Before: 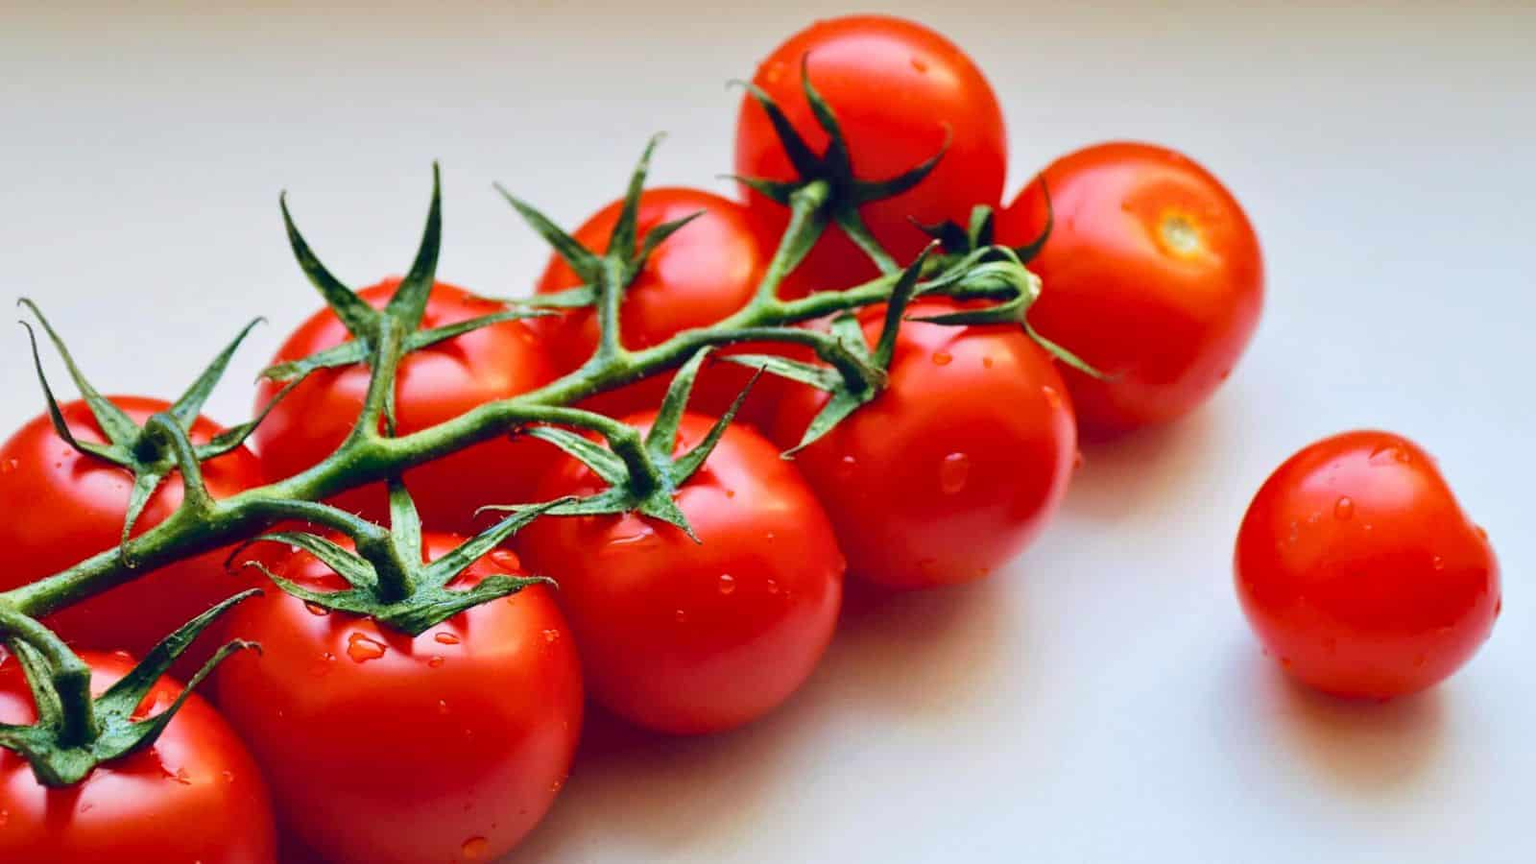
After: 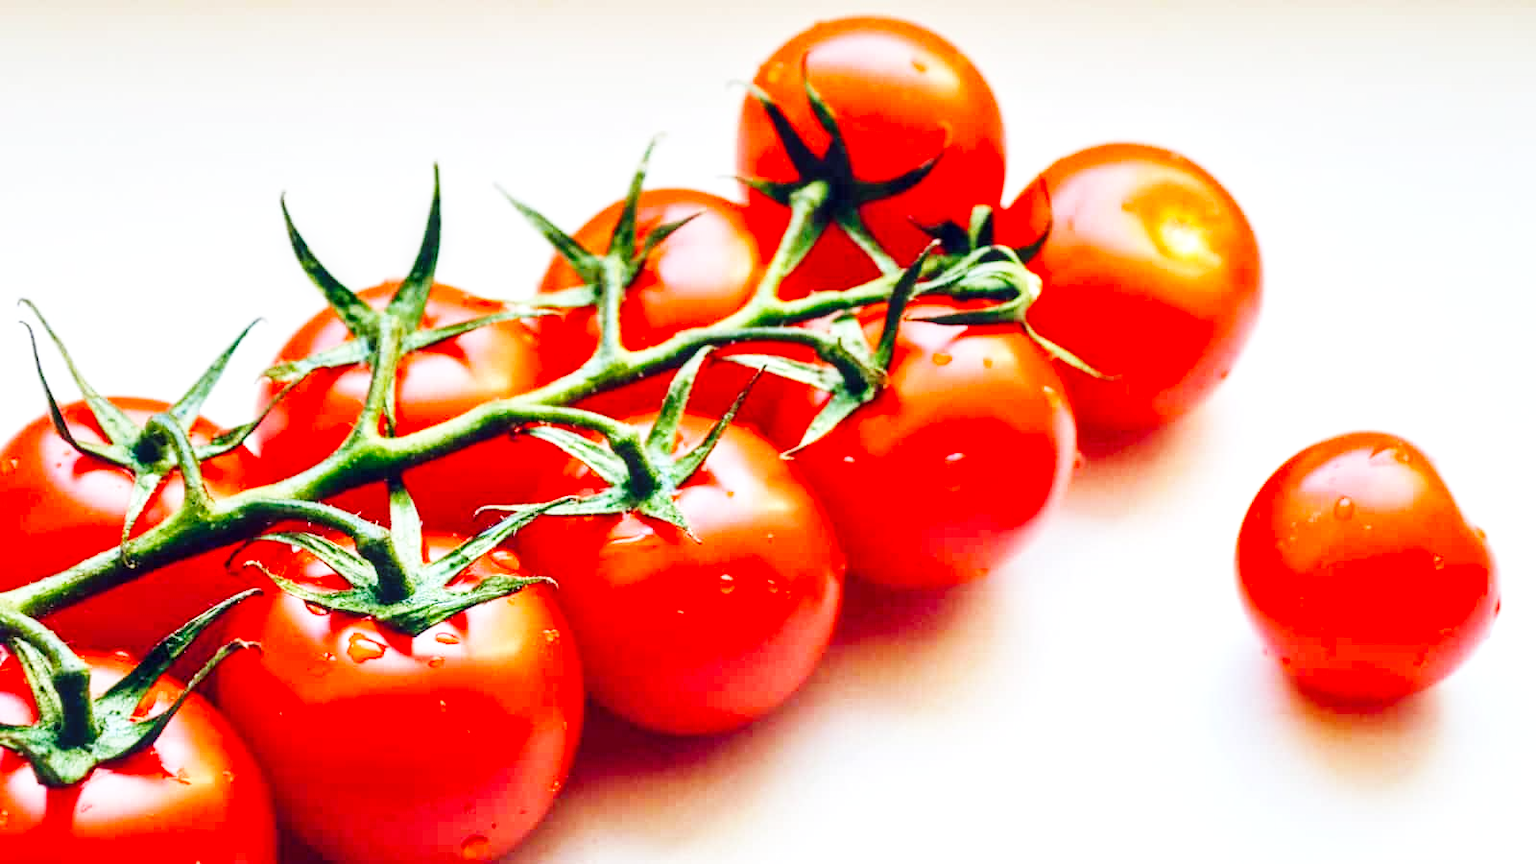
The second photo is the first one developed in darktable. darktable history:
base curve: curves: ch0 [(0, 0.003) (0.001, 0.002) (0.006, 0.004) (0.02, 0.022) (0.048, 0.086) (0.094, 0.234) (0.162, 0.431) (0.258, 0.629) (0.385, 0.8) (0.548, 0.918) (0.751, 0.988) (1, 1)], preserve colors none
local contrast: on, module defaults
